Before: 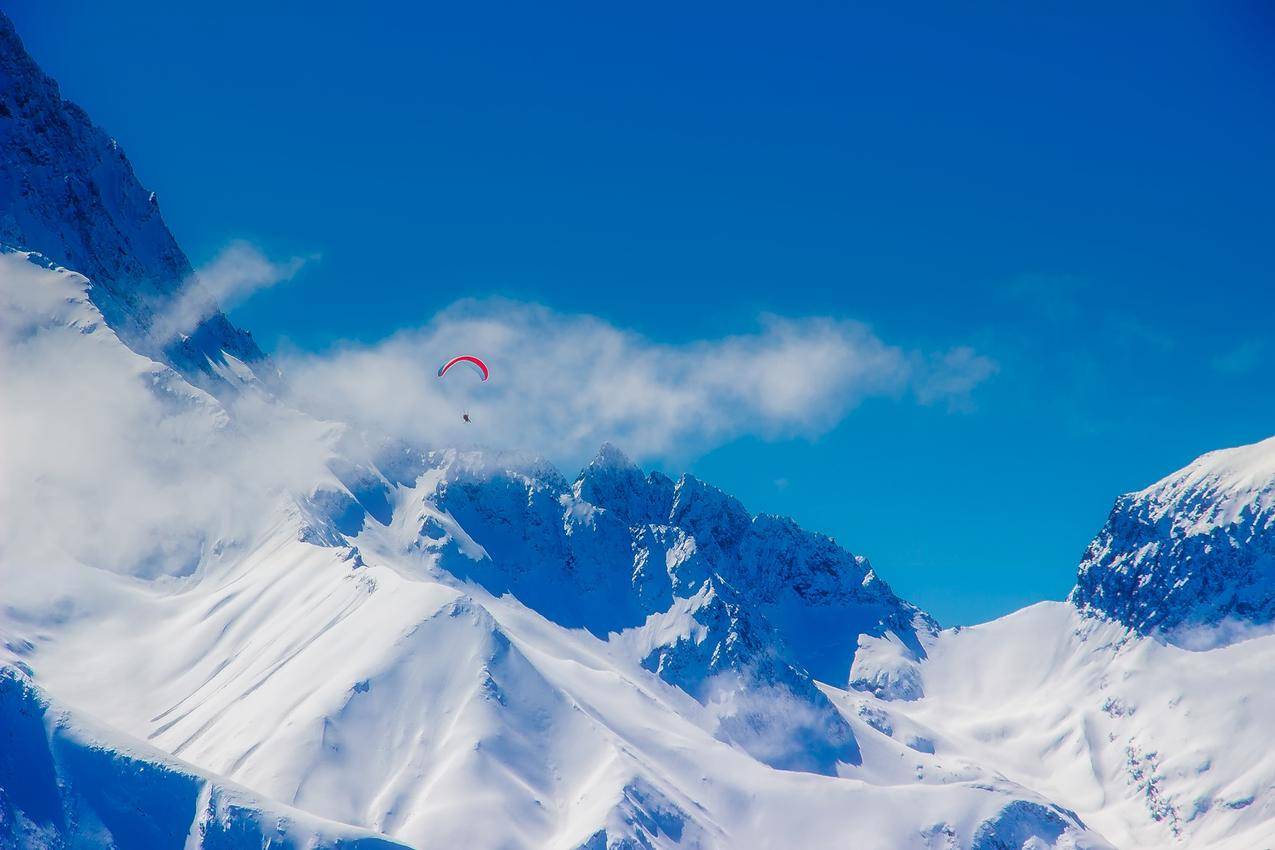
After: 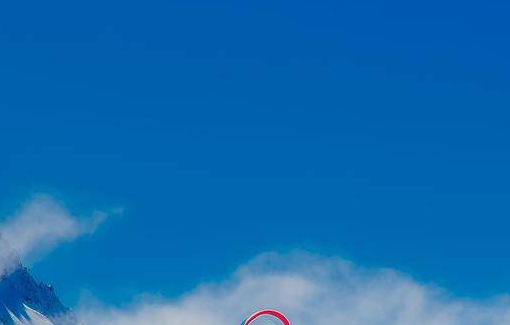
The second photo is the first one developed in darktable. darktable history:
crop: left 15.575%, top 5.442%, right 44.367%, bottom 56.241%
tone equalizer: edges refinement/feathering 500, mask exposure compensation -1.57 EV, preserve details no
